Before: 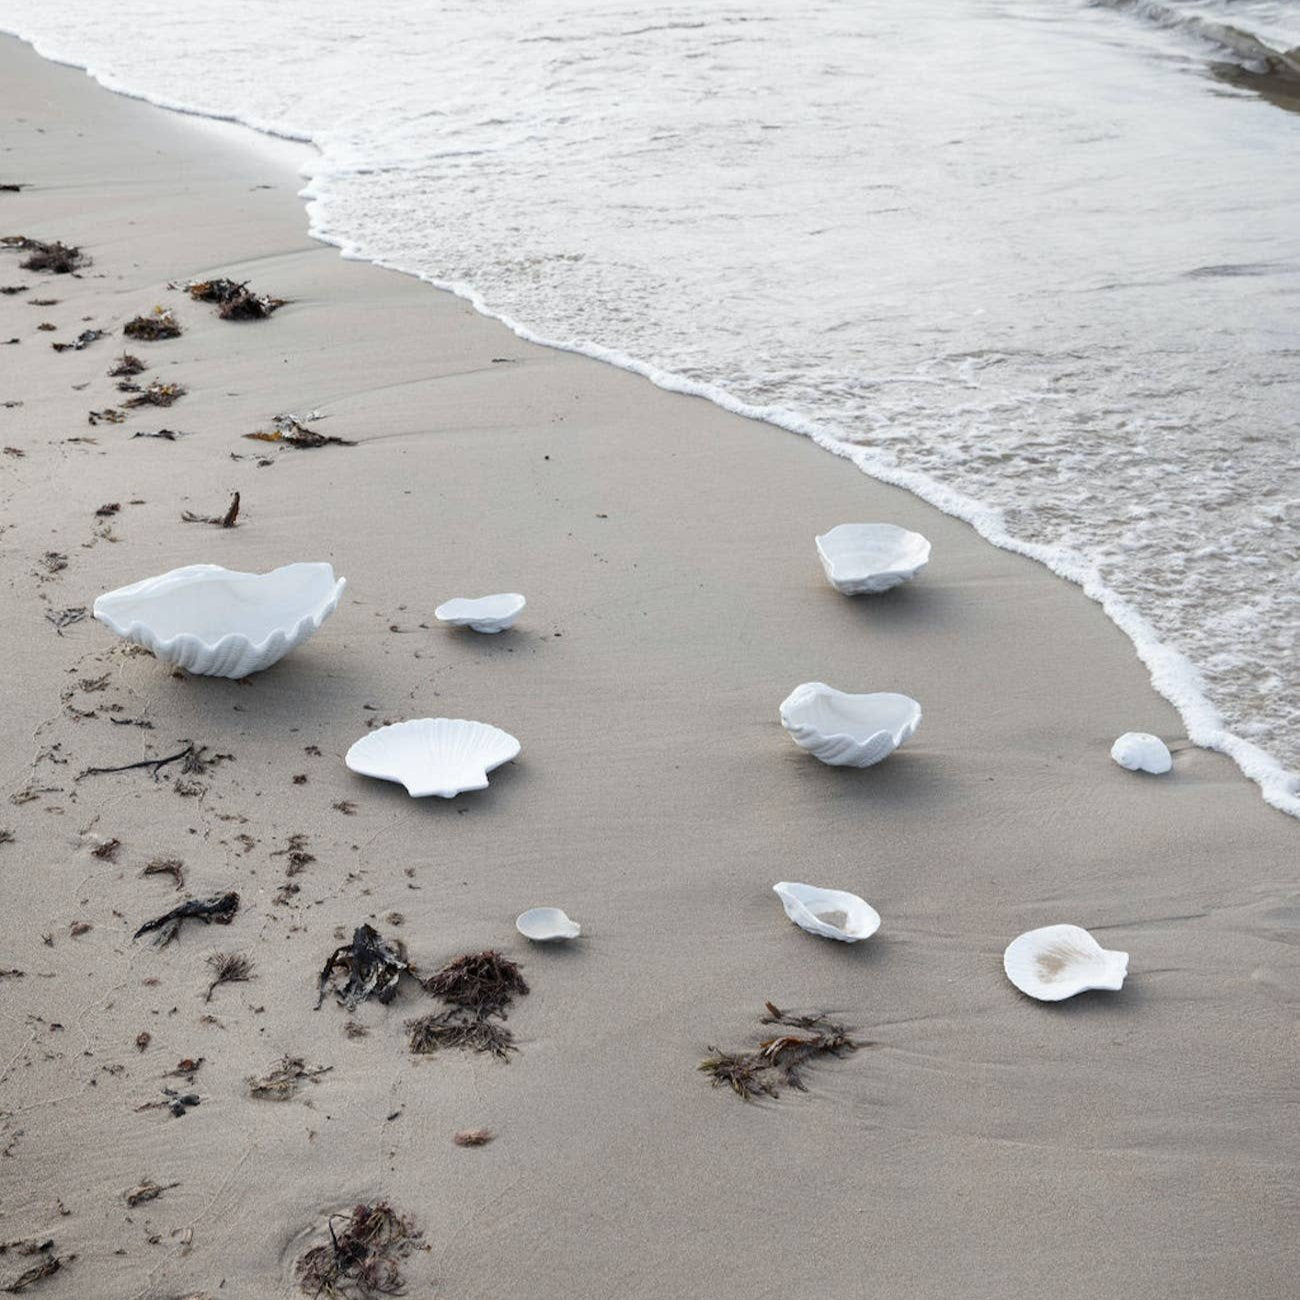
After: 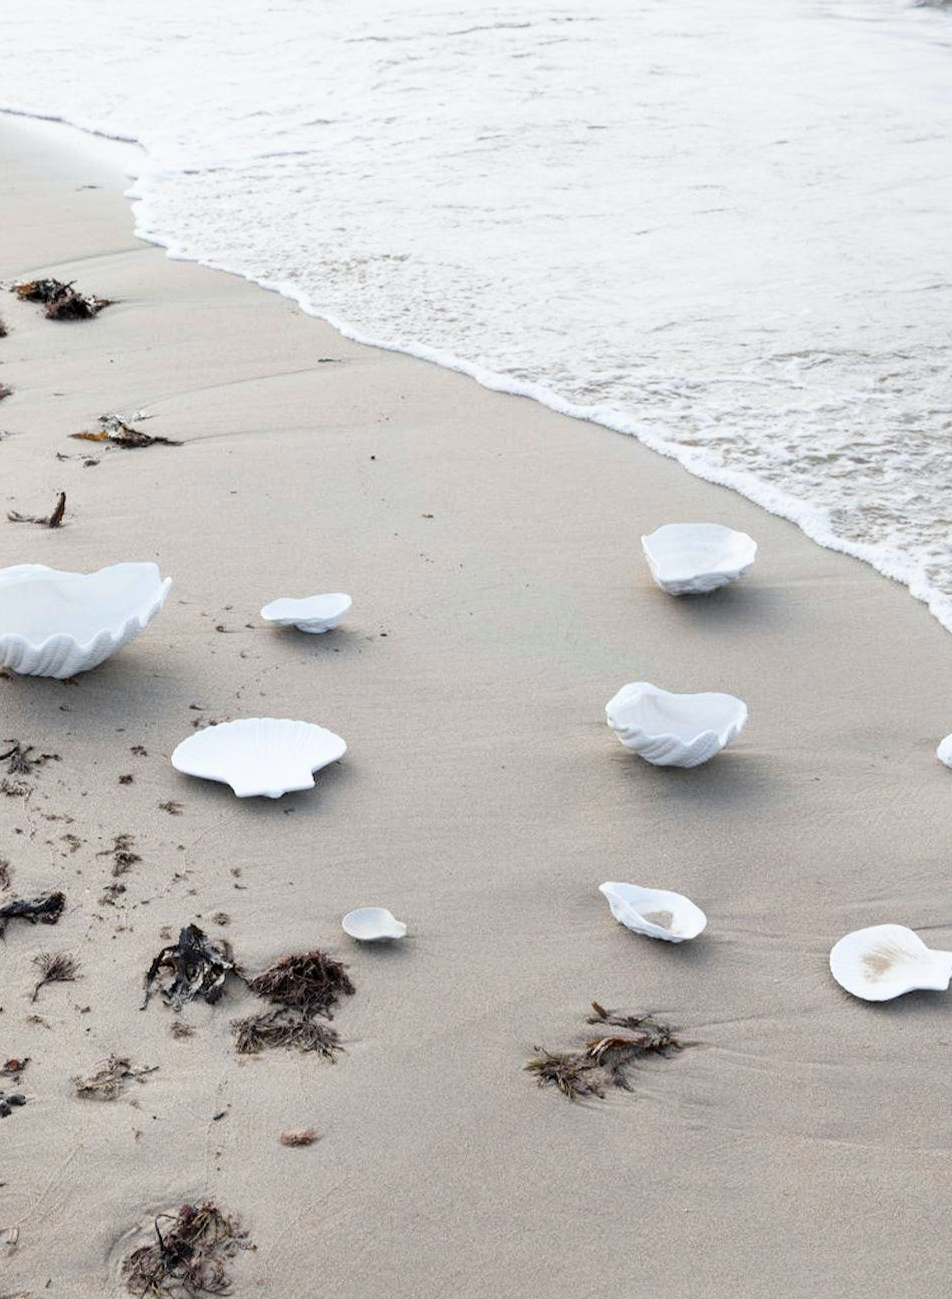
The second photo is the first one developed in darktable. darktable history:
filmic rgb: black relative exposure -11.35 EV, white relative exposure 3.22 EV, hardness 6.76, color science v6 (2022)
crop: left 13.443%, right 13.31%
exposure: black level correction 0.001, exposure 0.5 EV, compensate exposure bias true, compensate highlight preservation false
